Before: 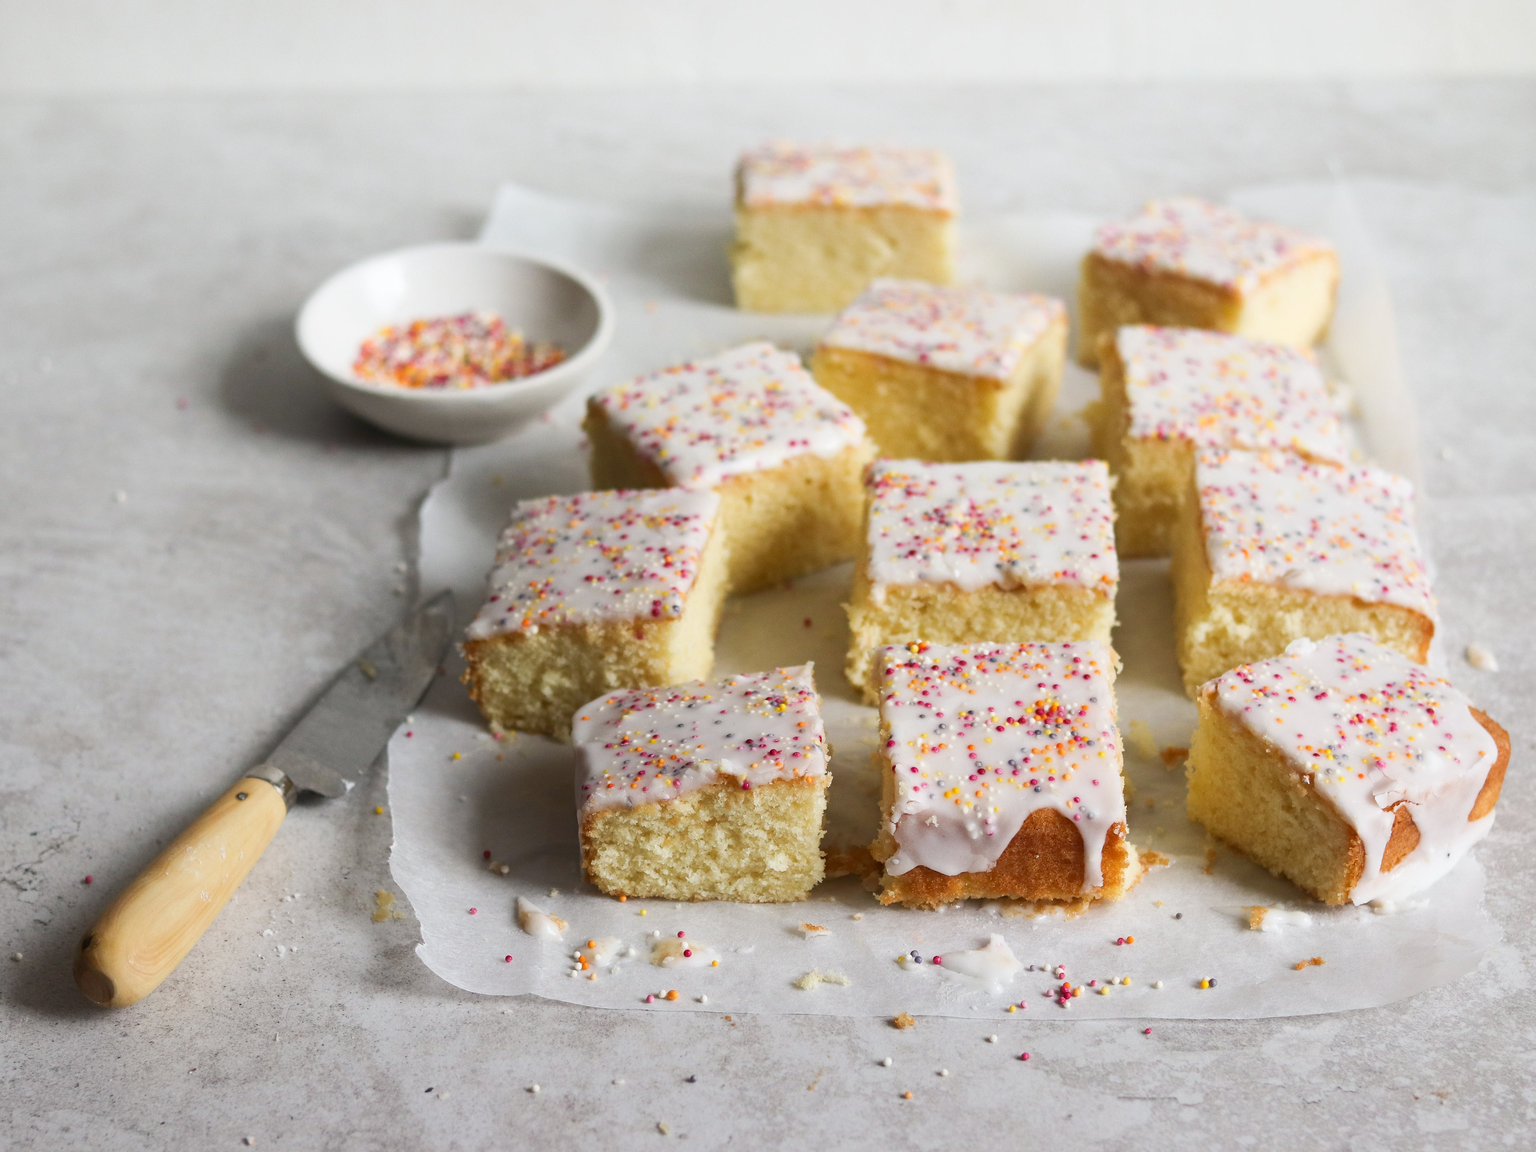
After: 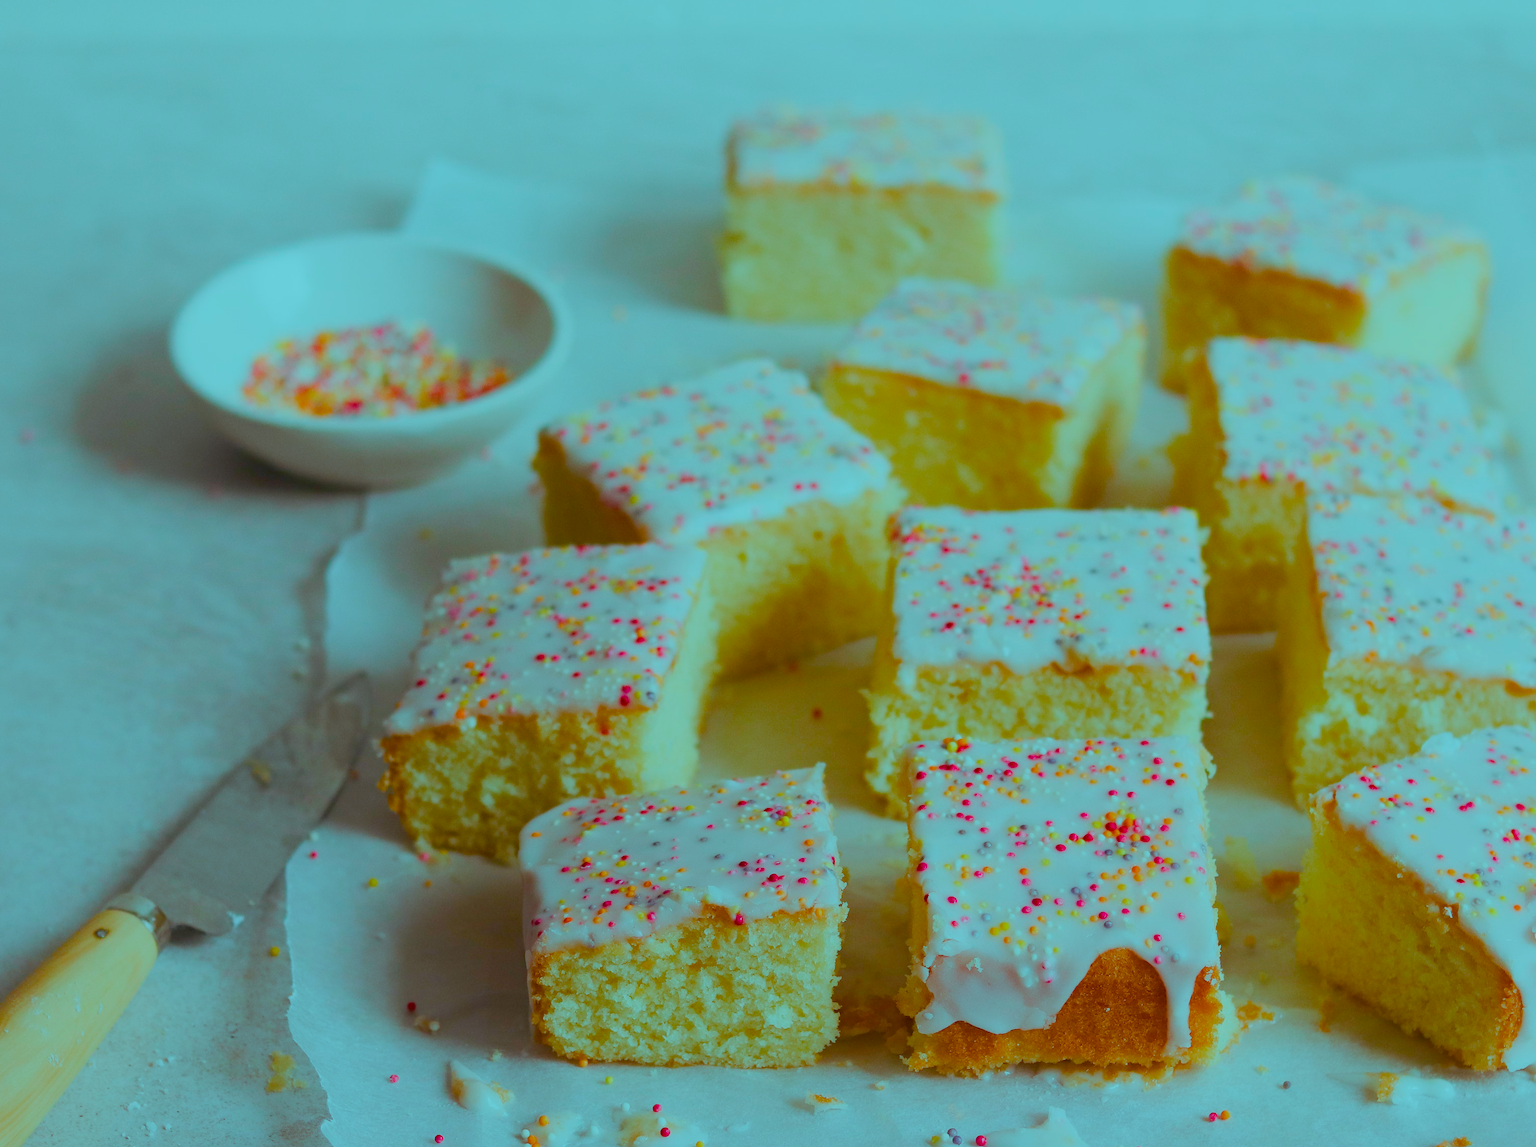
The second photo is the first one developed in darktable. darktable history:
color balance rgb: highlights gain › luminance -33.175%, highlights gain › chroma 5.738%, highlights gain › hue 215.28°, perceptual saturation grading › global saturation 39.003%, perceptual saturation grading › highlights -24.724%, perceptual saturation grading › mid-tones 35.506%, perceptual saturation grading › shadows 34.854%, contrast -20.41%
crop and rotate: left 10.557%, top 5.114%, right 10.406%, bottom 16.169%
